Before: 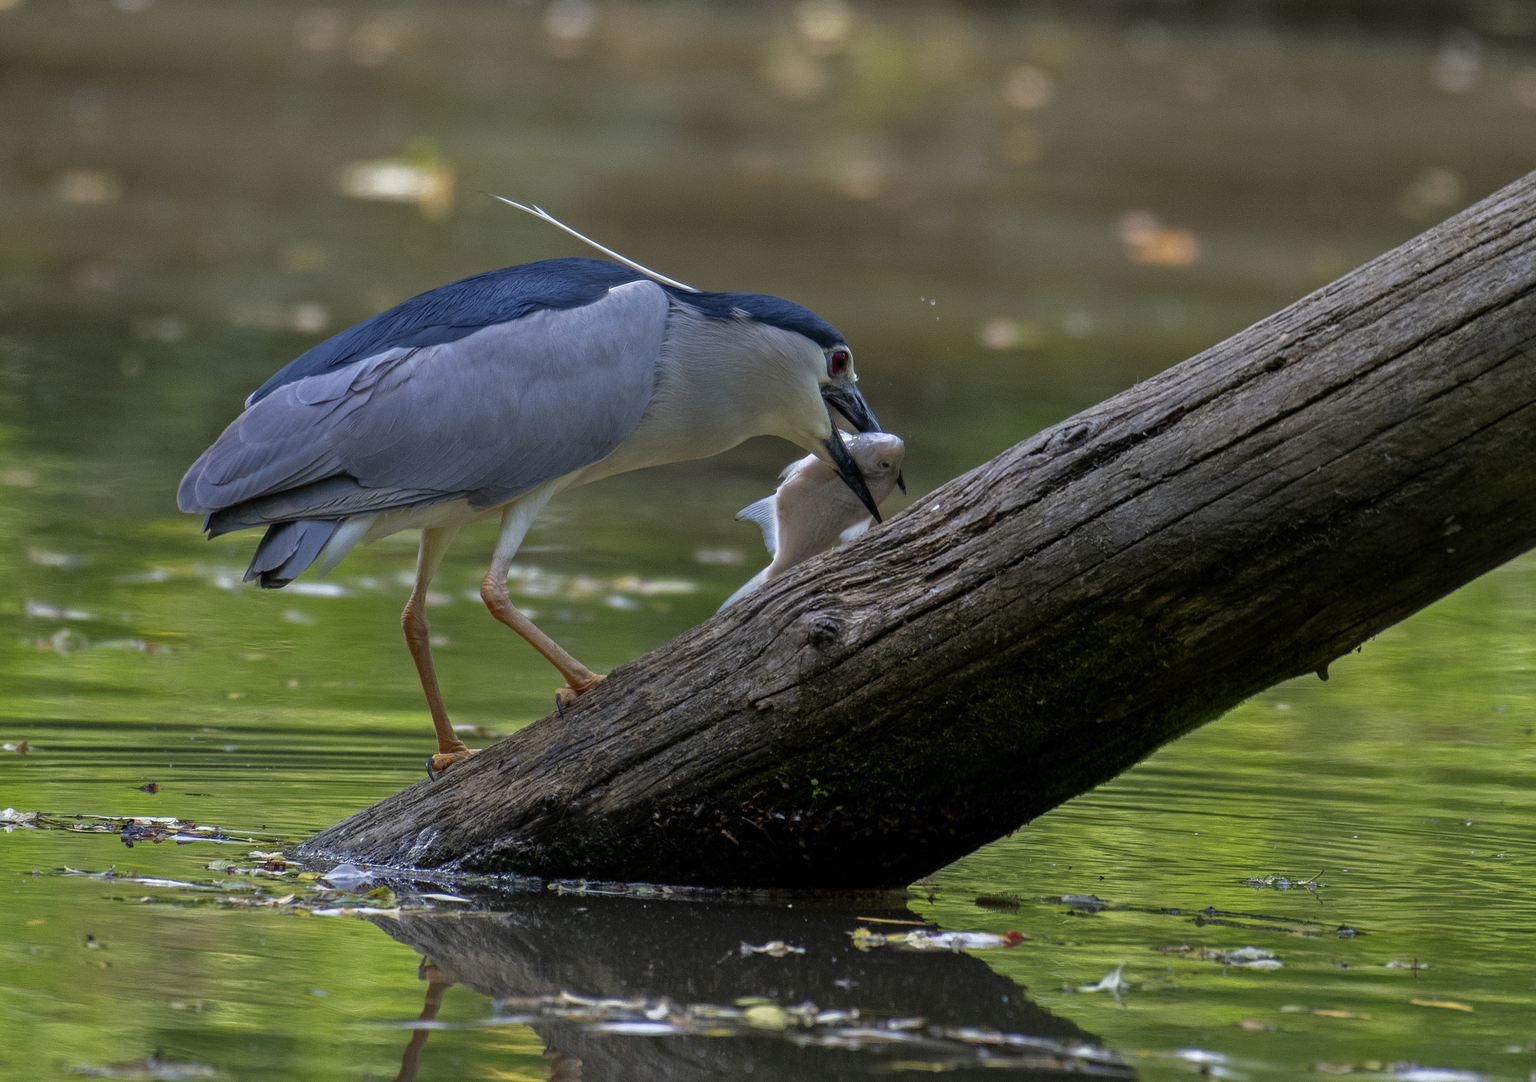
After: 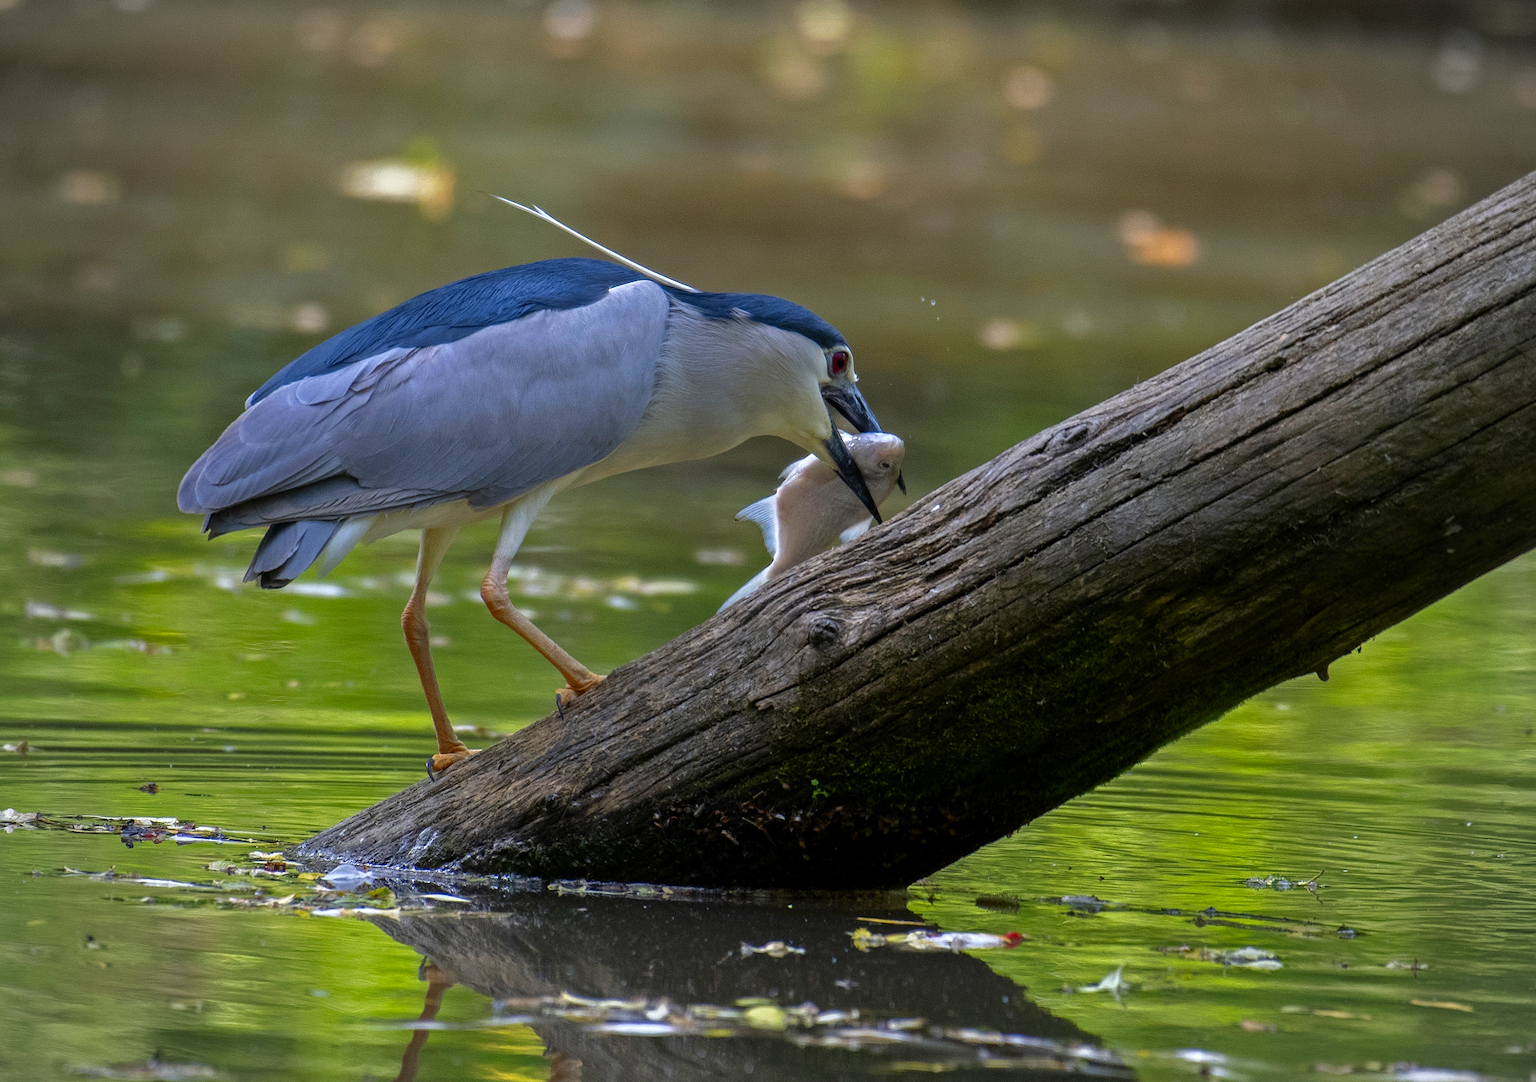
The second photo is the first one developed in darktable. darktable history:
exposure: exposure 0.3 EV, compensate highlight preservation false
color correction: saturation 1.34
vignetting: fall-off radius 45%, brightness -0.33
